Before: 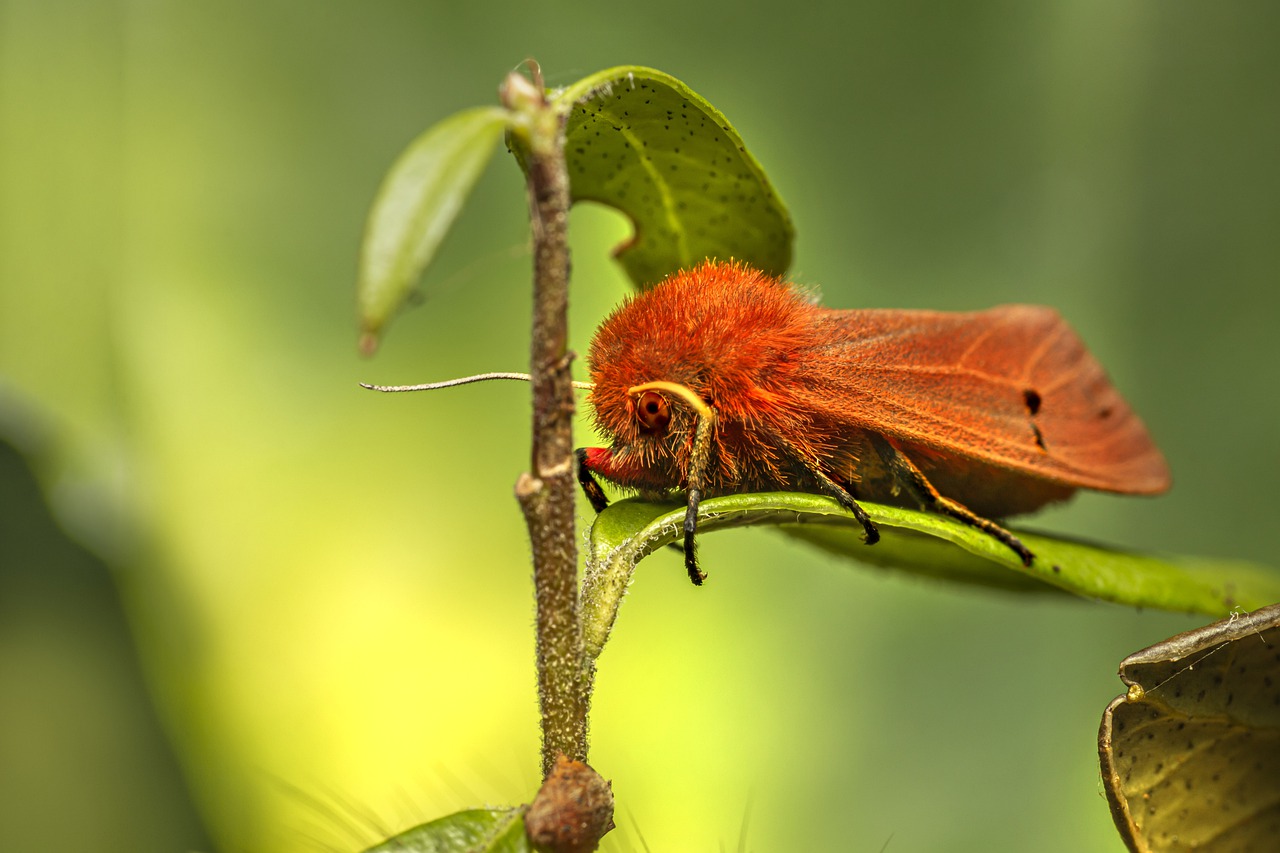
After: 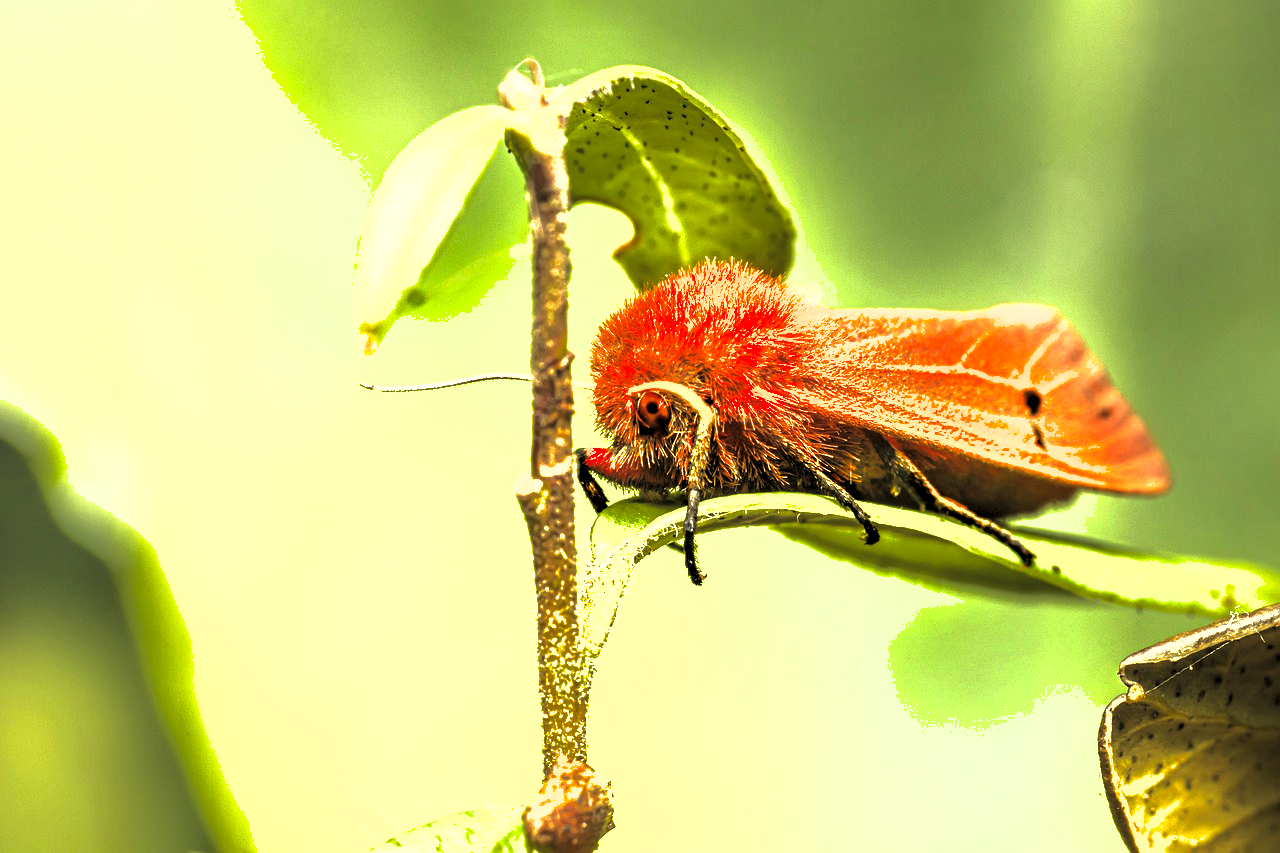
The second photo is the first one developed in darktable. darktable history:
exposure: black level correction 0, exposure 1.102 EV, compensate highlight preservation false
tone equalizer: -8 EV -0.718 EV, -7 EV -0.731 EV, -6 EV -0.592 EV, -5 EV -0.385 EV, -3 EV 0.4 EV, -2 EV 0.6 EV, -1 EV 0.689 EV, +0 EV 0.77 EV
levels: levels [0.101, 0.578, 0.953]
shadows and highlights: on, module defaults
color correction: highlights b* 0.044, saturation 1.06
